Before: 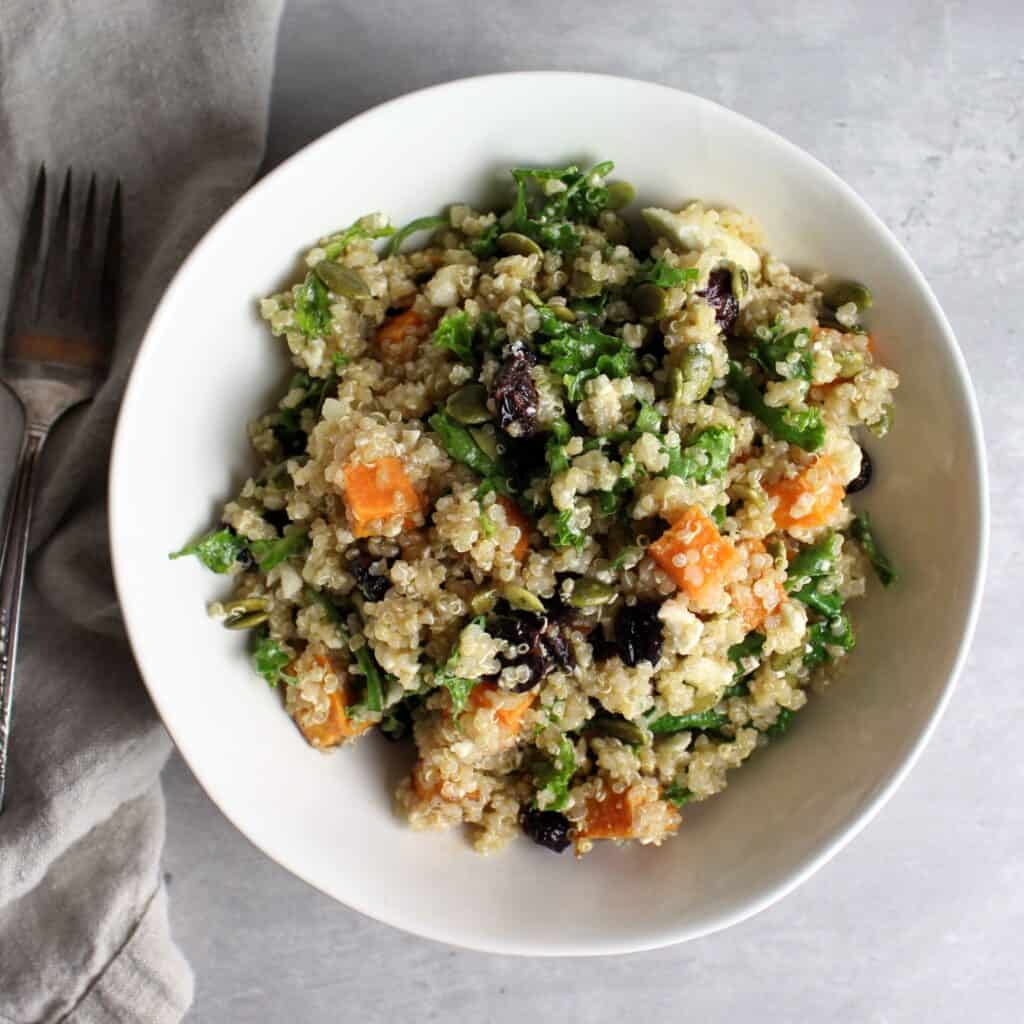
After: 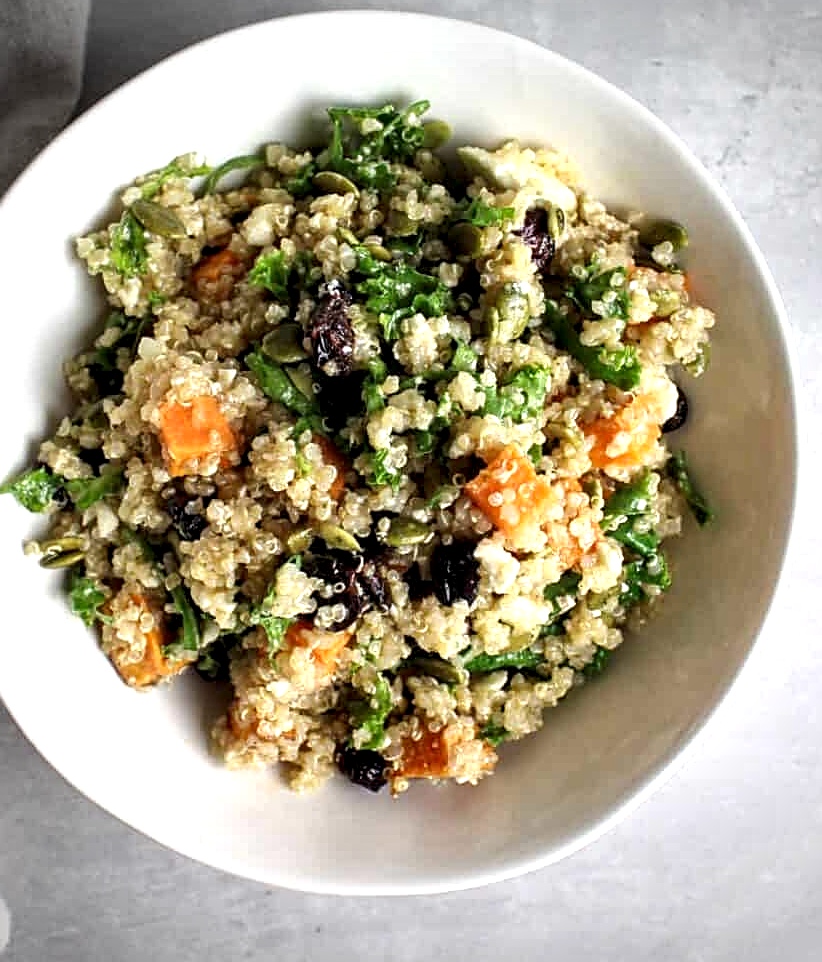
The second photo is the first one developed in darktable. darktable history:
exposure: black level correction 0, exposure 0.499 EV, compensate exposure bias true, compensate highlight preservation false
local contrast: highlights 27%, shadows 74%, midtone range 0.749
crop and rotate: left 17.988%, top 5.975%, right 1.67%
sharpen: on, module defaults
vignetting: width/height ratio 1.091, unbound false
